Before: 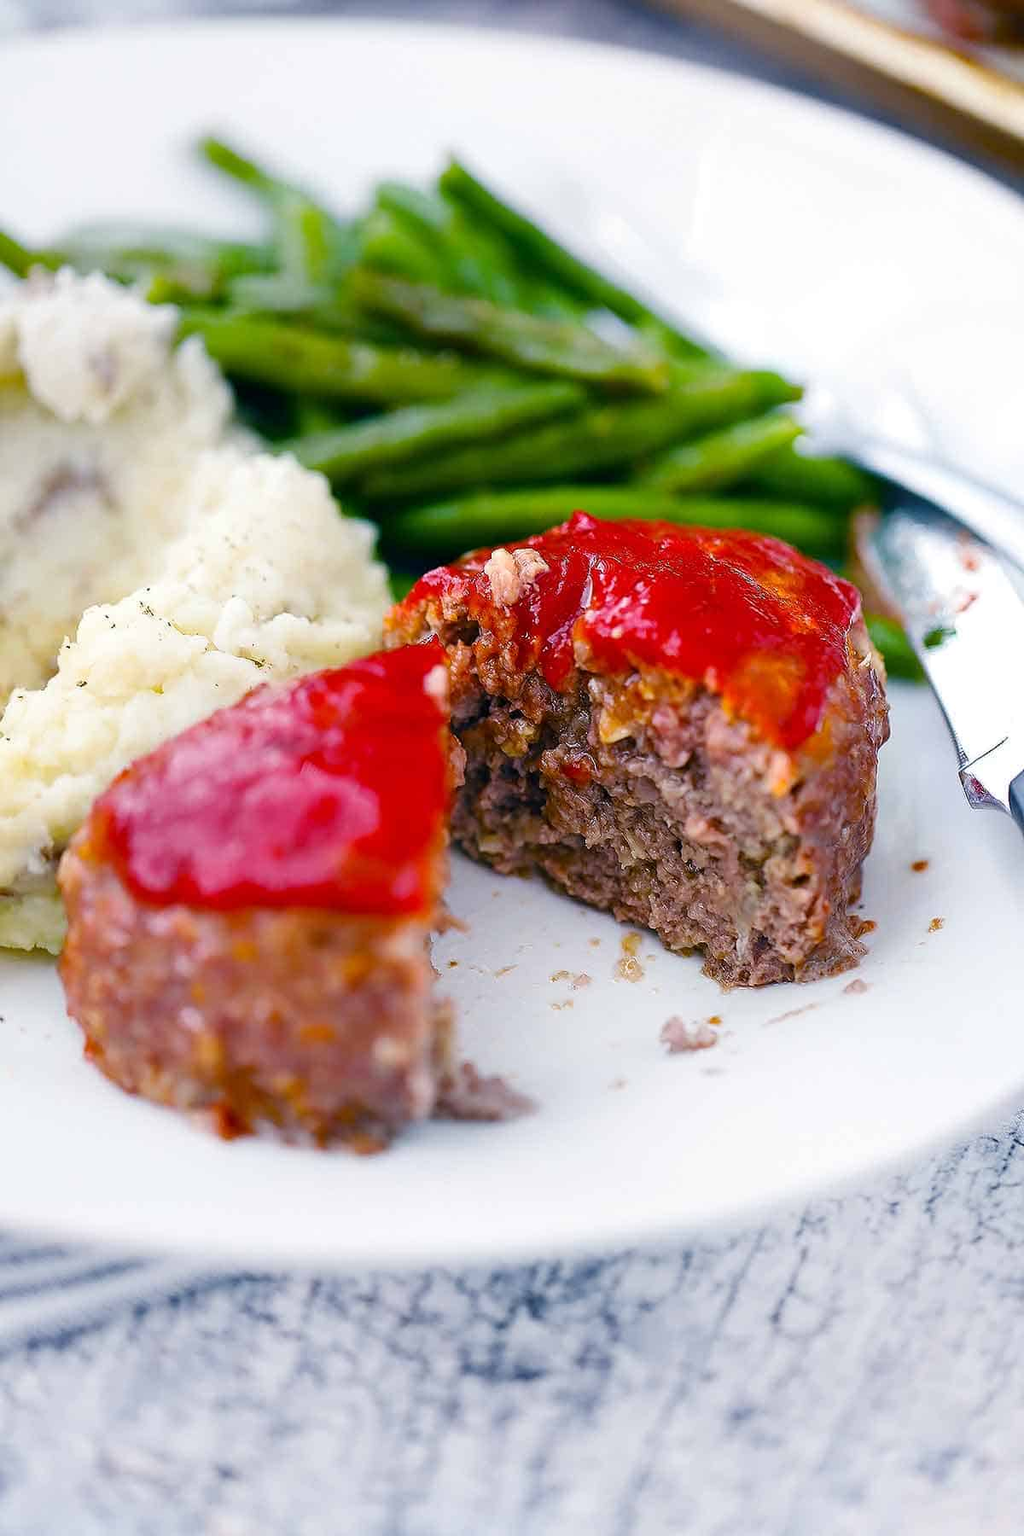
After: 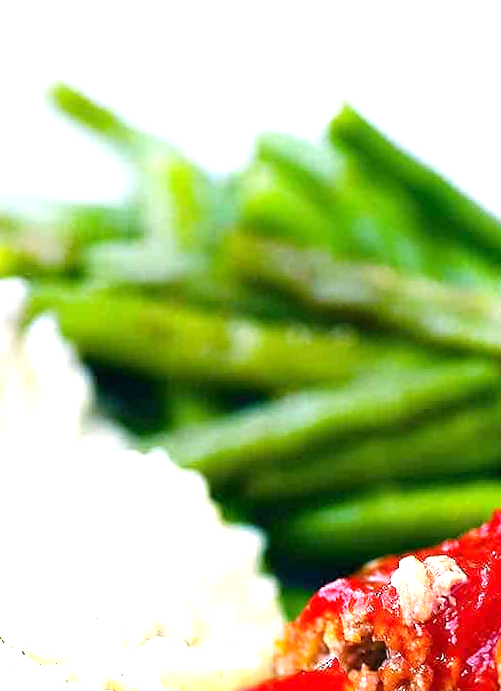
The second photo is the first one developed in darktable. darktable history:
exposure: exposure 1.089 EV, compensate highlight preservation false
crop: left 15.452%, top 5.459%, right 43.956%, bottom 56.62%
rotate and perspective: rotation -1.17°, automatic cropping off
